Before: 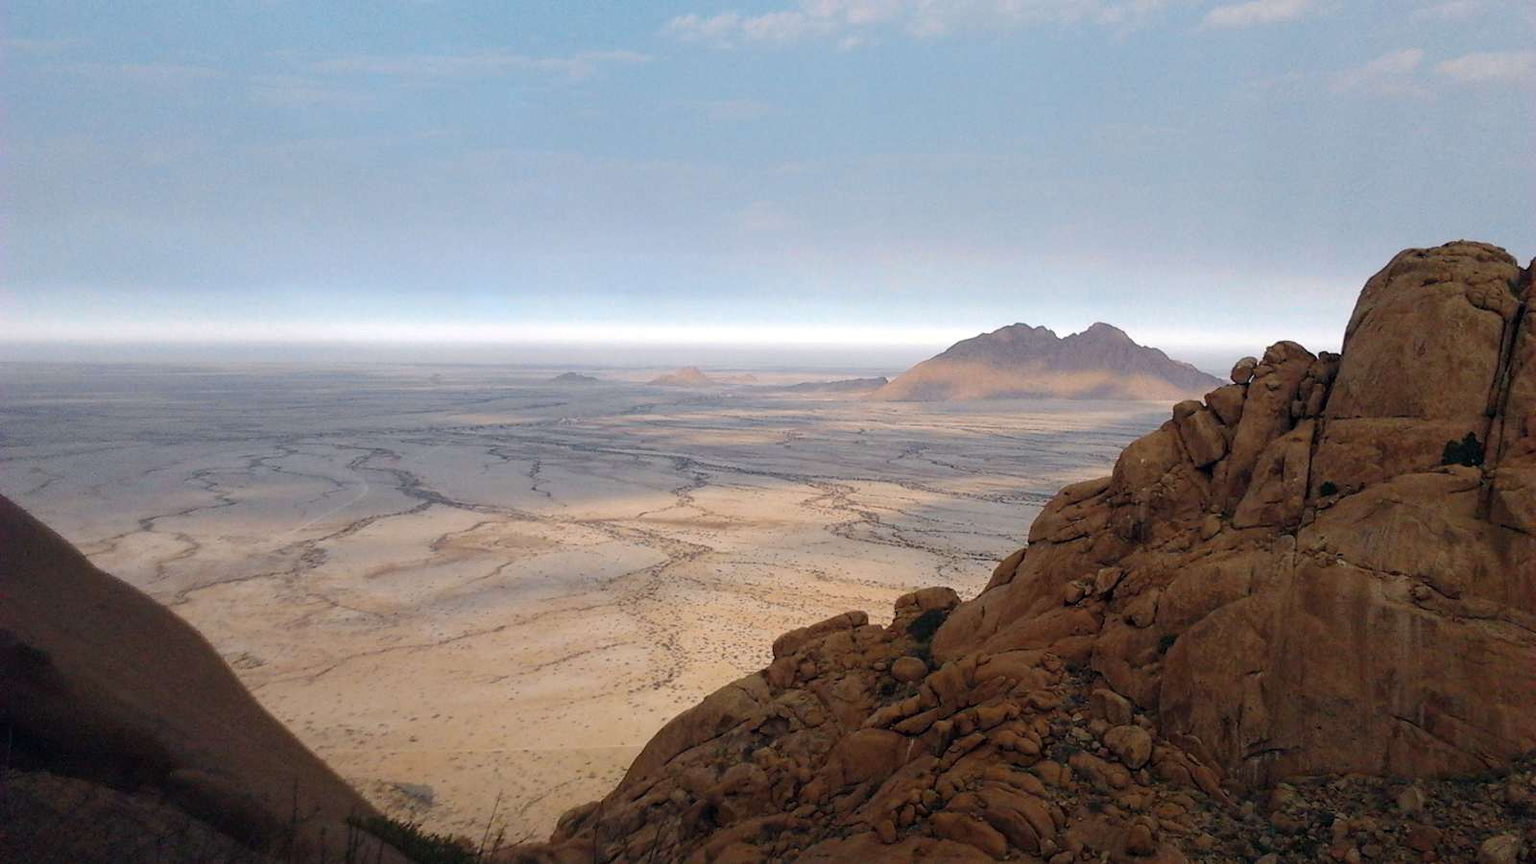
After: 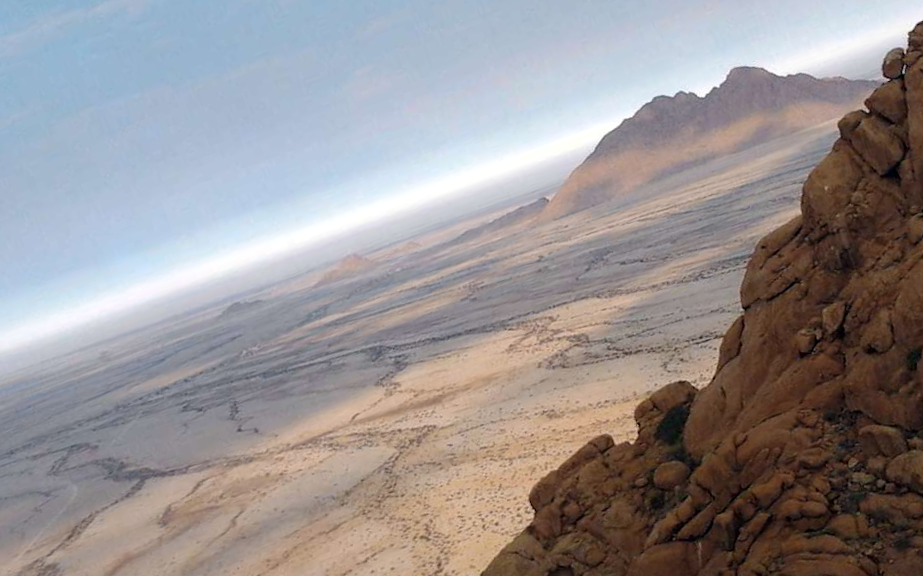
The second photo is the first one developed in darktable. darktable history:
color zones: curves: ch1 [(0.077, 0.436) (0.25, 0.5) (0.75, 0.5)]
crop and rotate: angle 19.78°, left 6.776%, right 4.226%, bottom 1.169%
